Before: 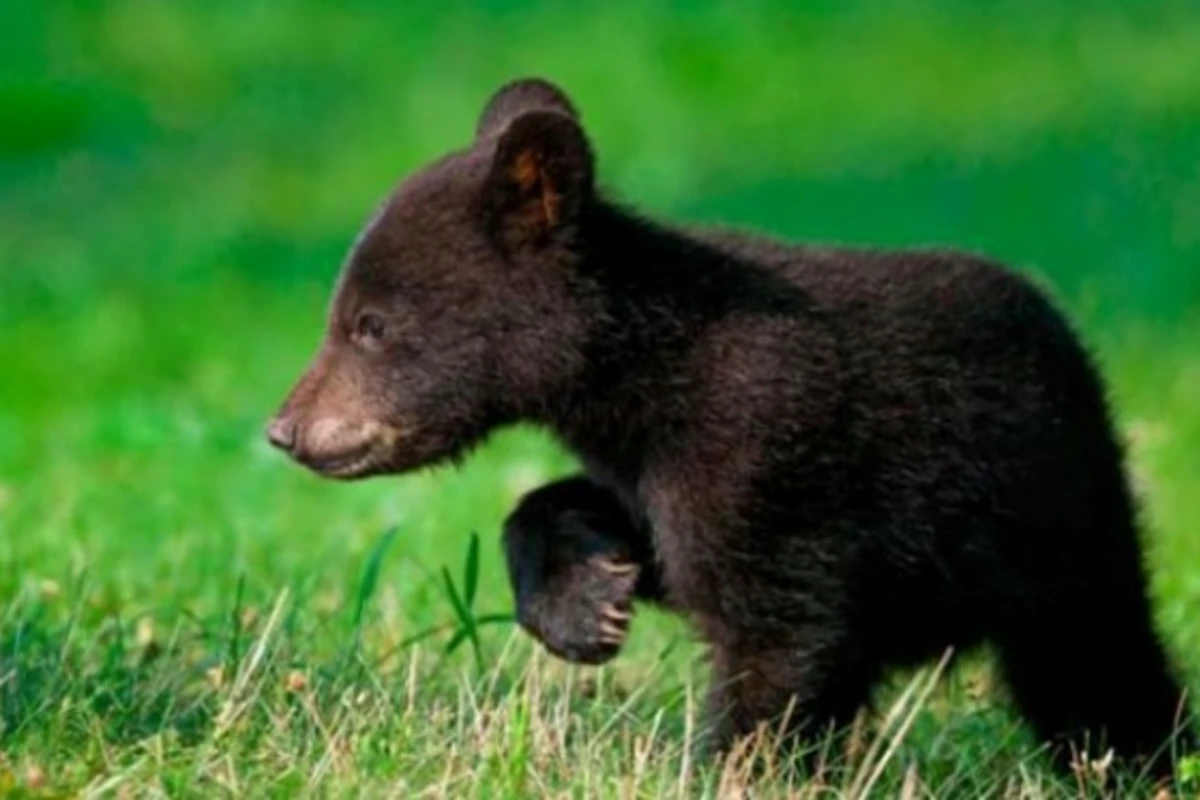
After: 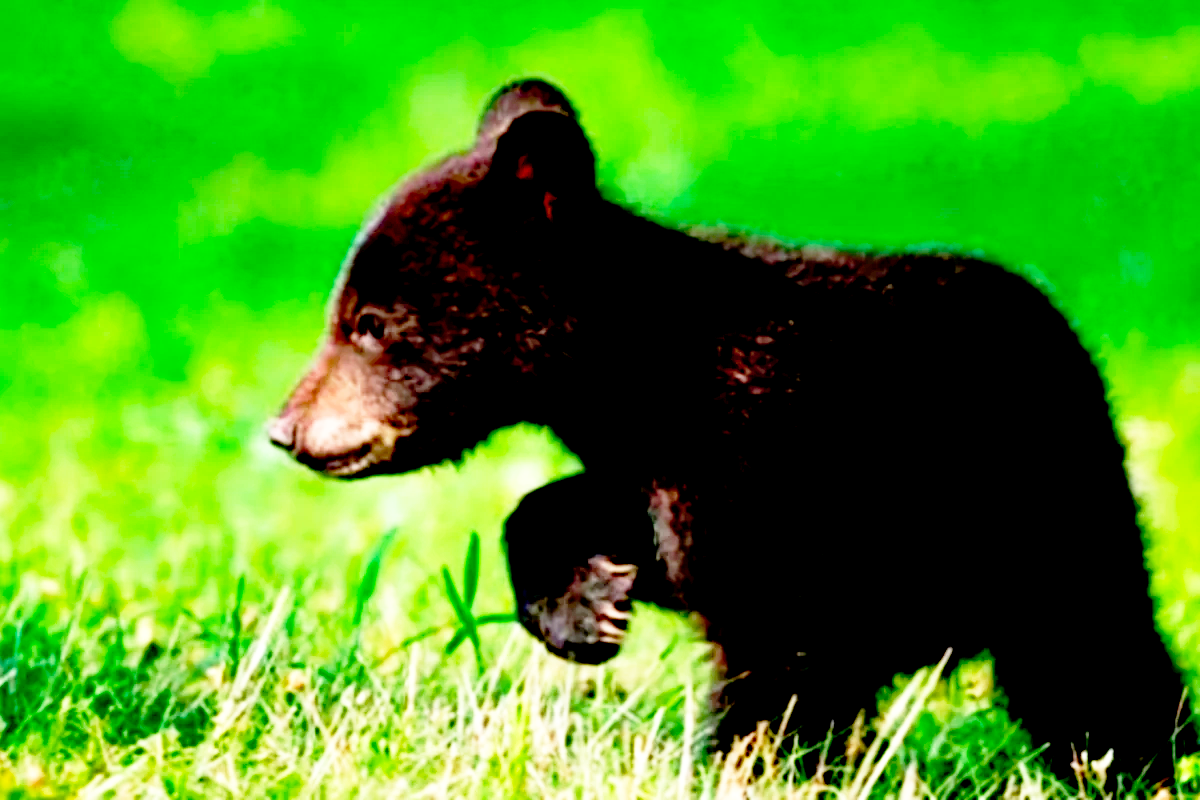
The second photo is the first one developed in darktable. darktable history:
exposure: black level correction 0.04, exposure 0.499 EV, compensate highlight preservation false
shadows and highlights: shadows 37.05, highlights -27.11, soften with gaussian
base curve: curves: ch0 [(0, 0) (0.012, 0.01) (0.073, 0.168) (0.31, 0.711) (0.645, 0.957) (1, 1)], preserve colors none
